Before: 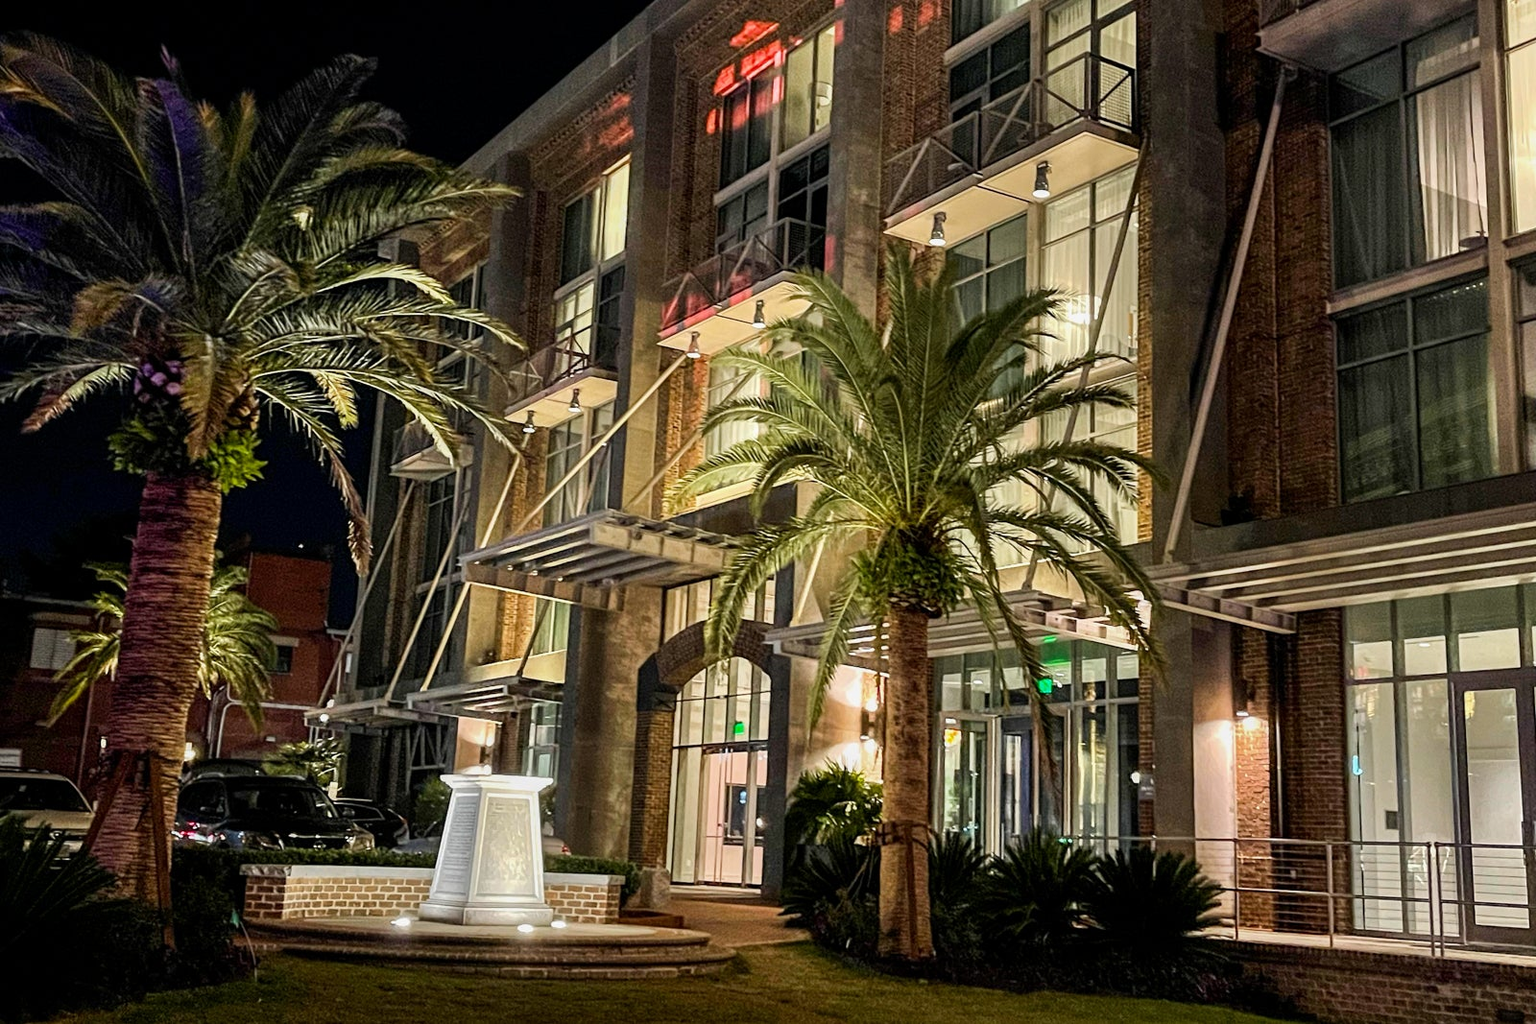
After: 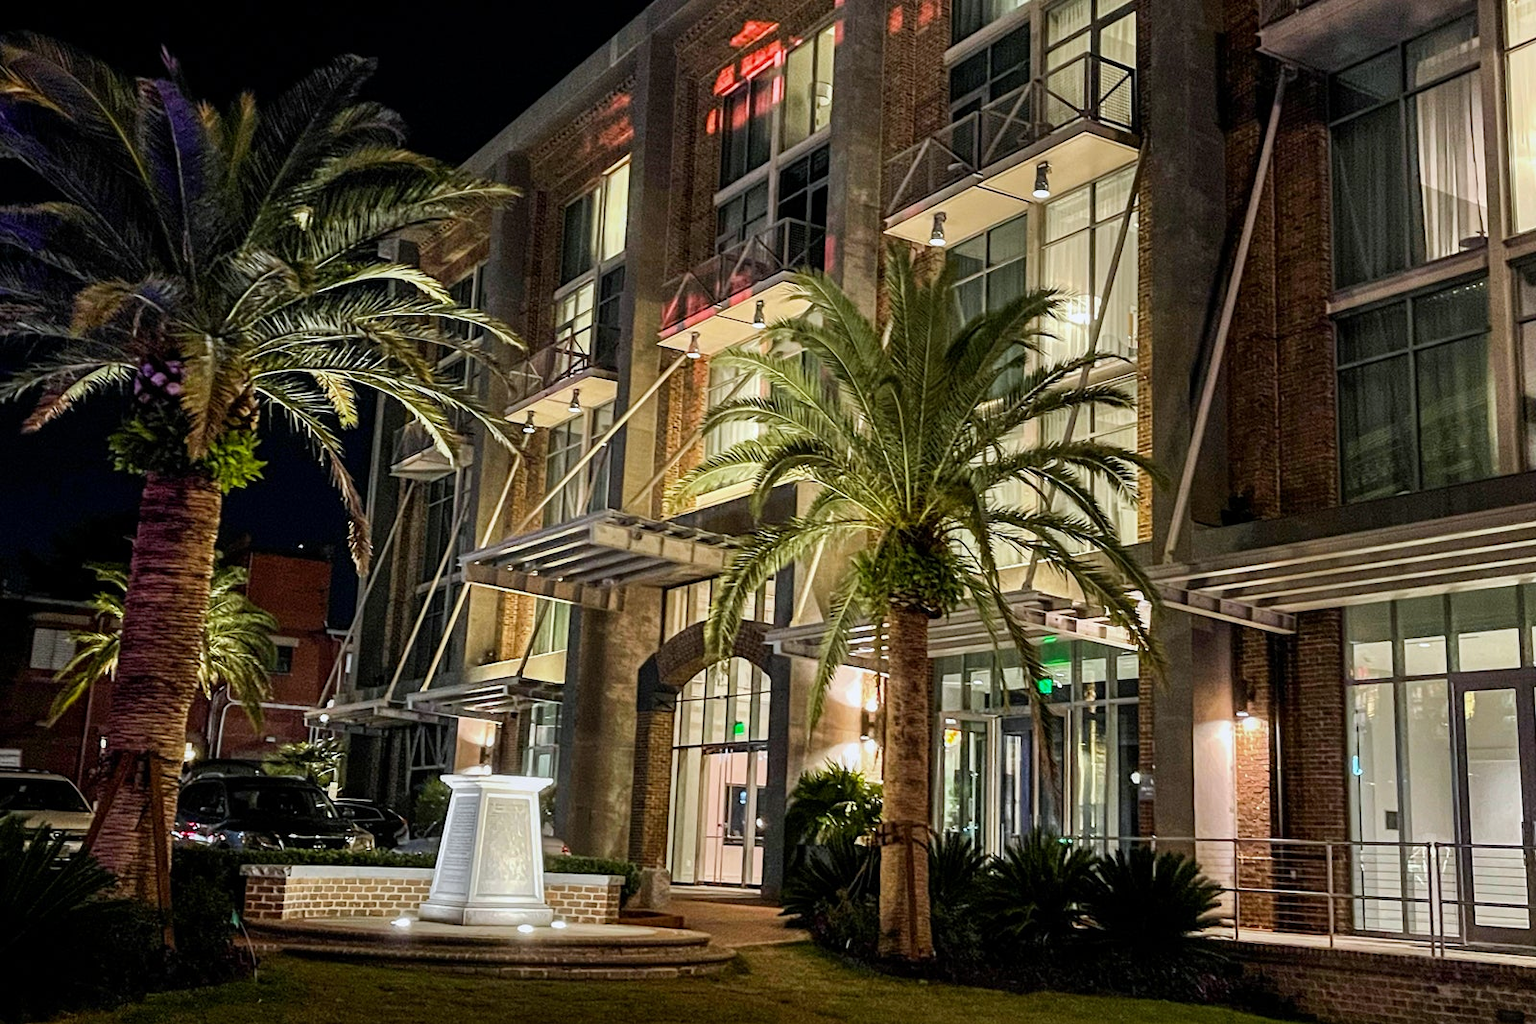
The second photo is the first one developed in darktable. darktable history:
white balance: red 0.98, blue 1.034
exposure: compensate highlight preservation false
